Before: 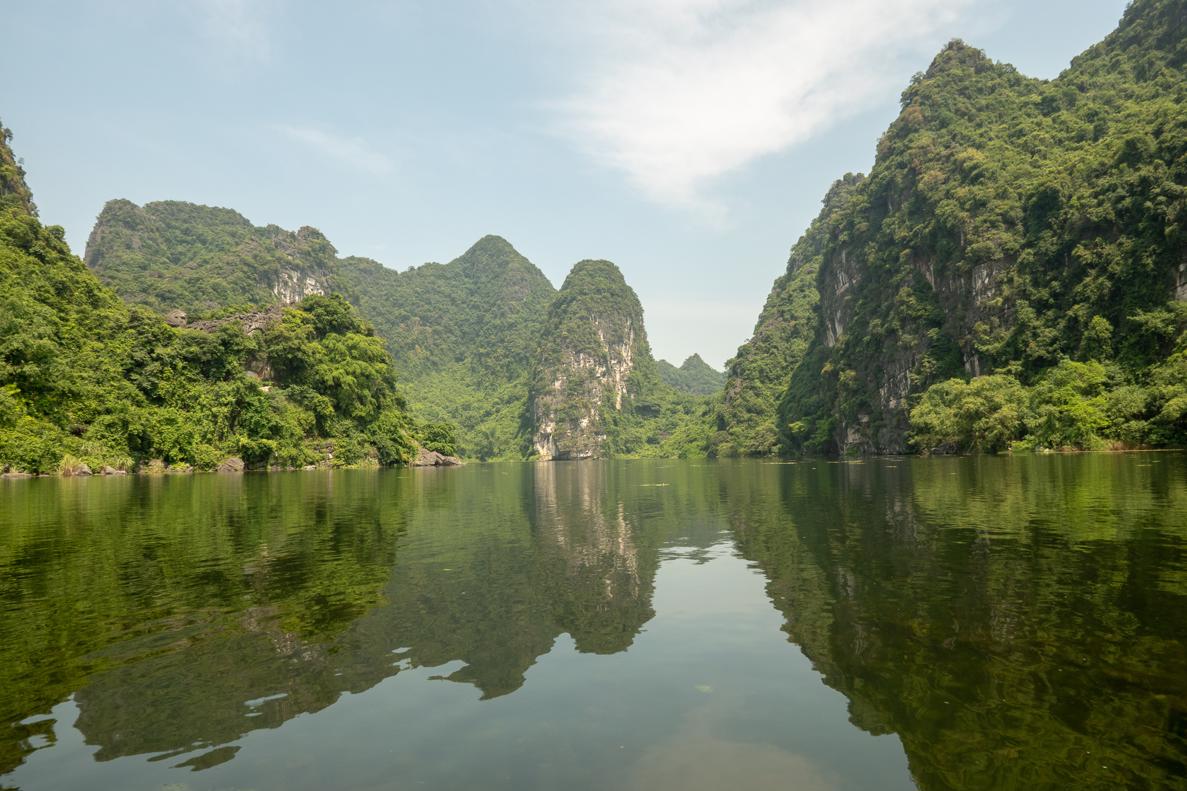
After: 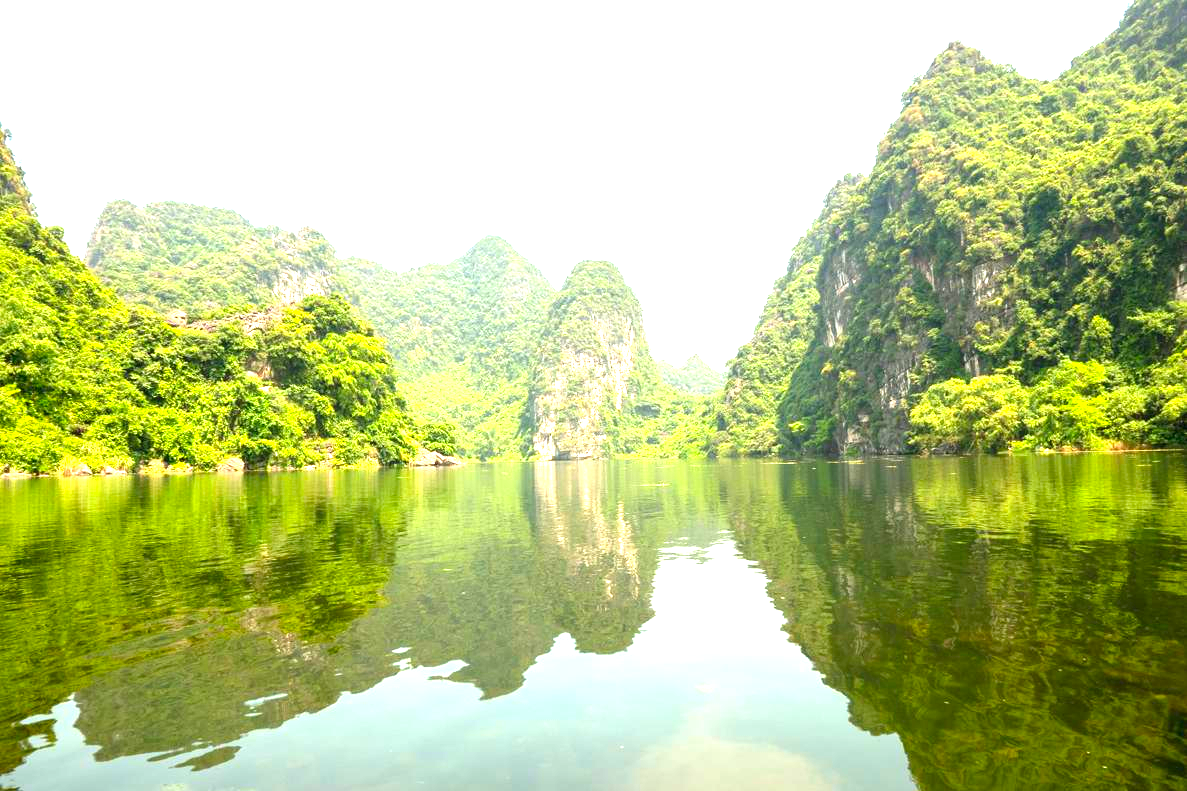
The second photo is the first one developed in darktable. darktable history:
color correction: saturation 1.32
exposure: black level correction 0, exposure 2 EV, compensate highlight preservation false
